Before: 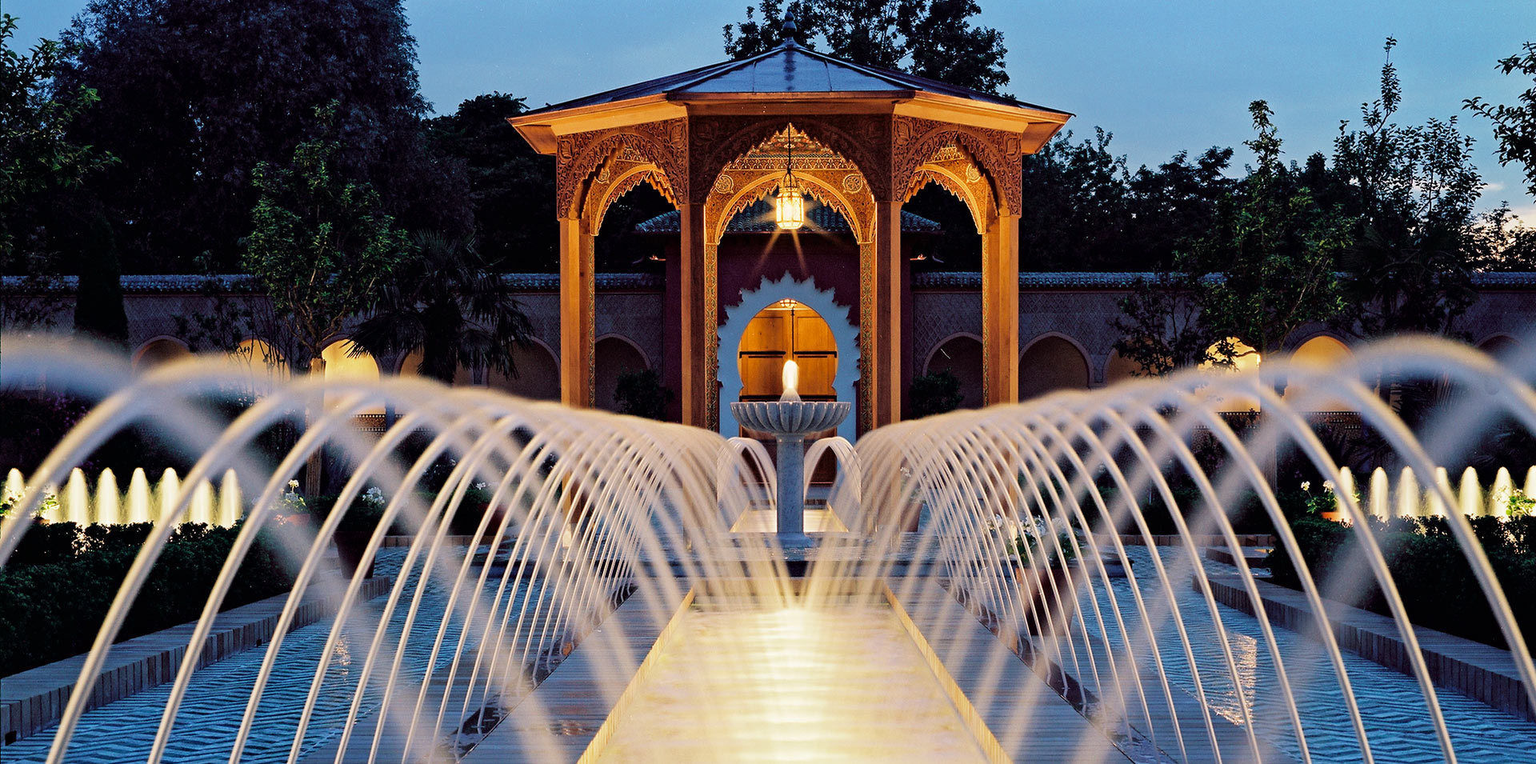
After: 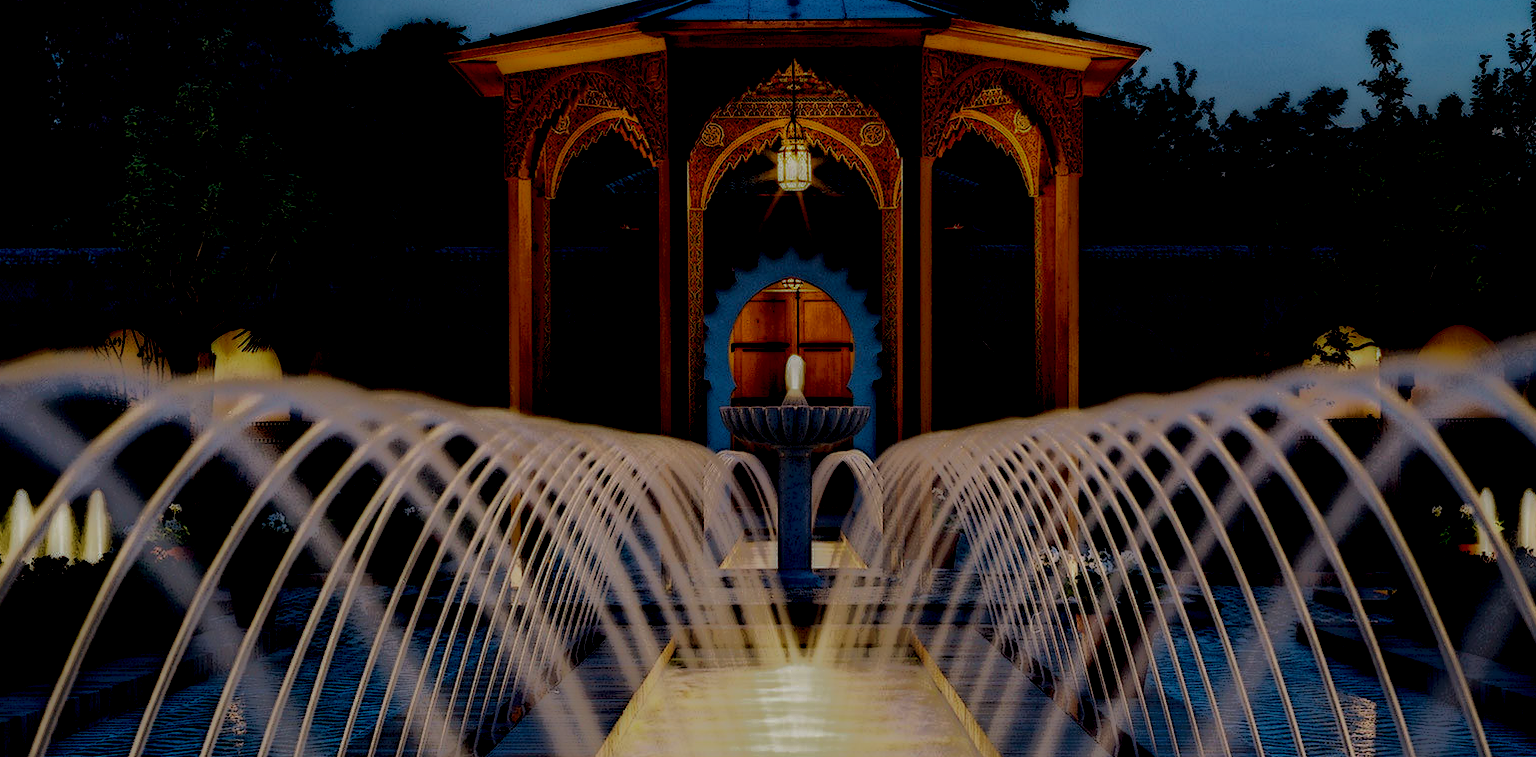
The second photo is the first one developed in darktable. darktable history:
crop and rotate: left 9.957%, top 10.03%, right 9.82%, bottom 10.413%
local contrast: highlights 2%, shadows 240%, detail 164%, midtone range 0.008
